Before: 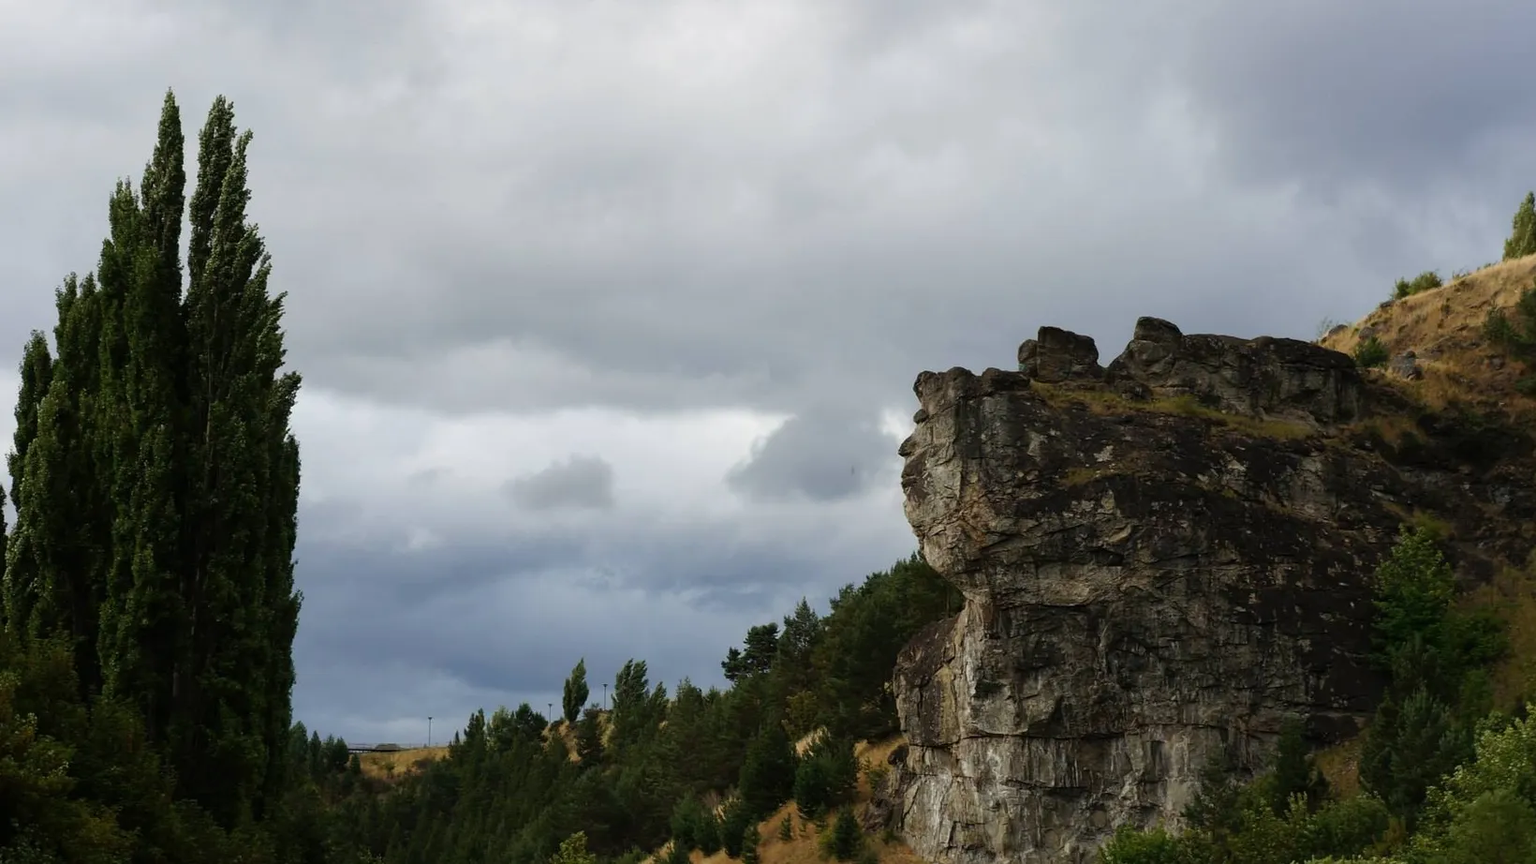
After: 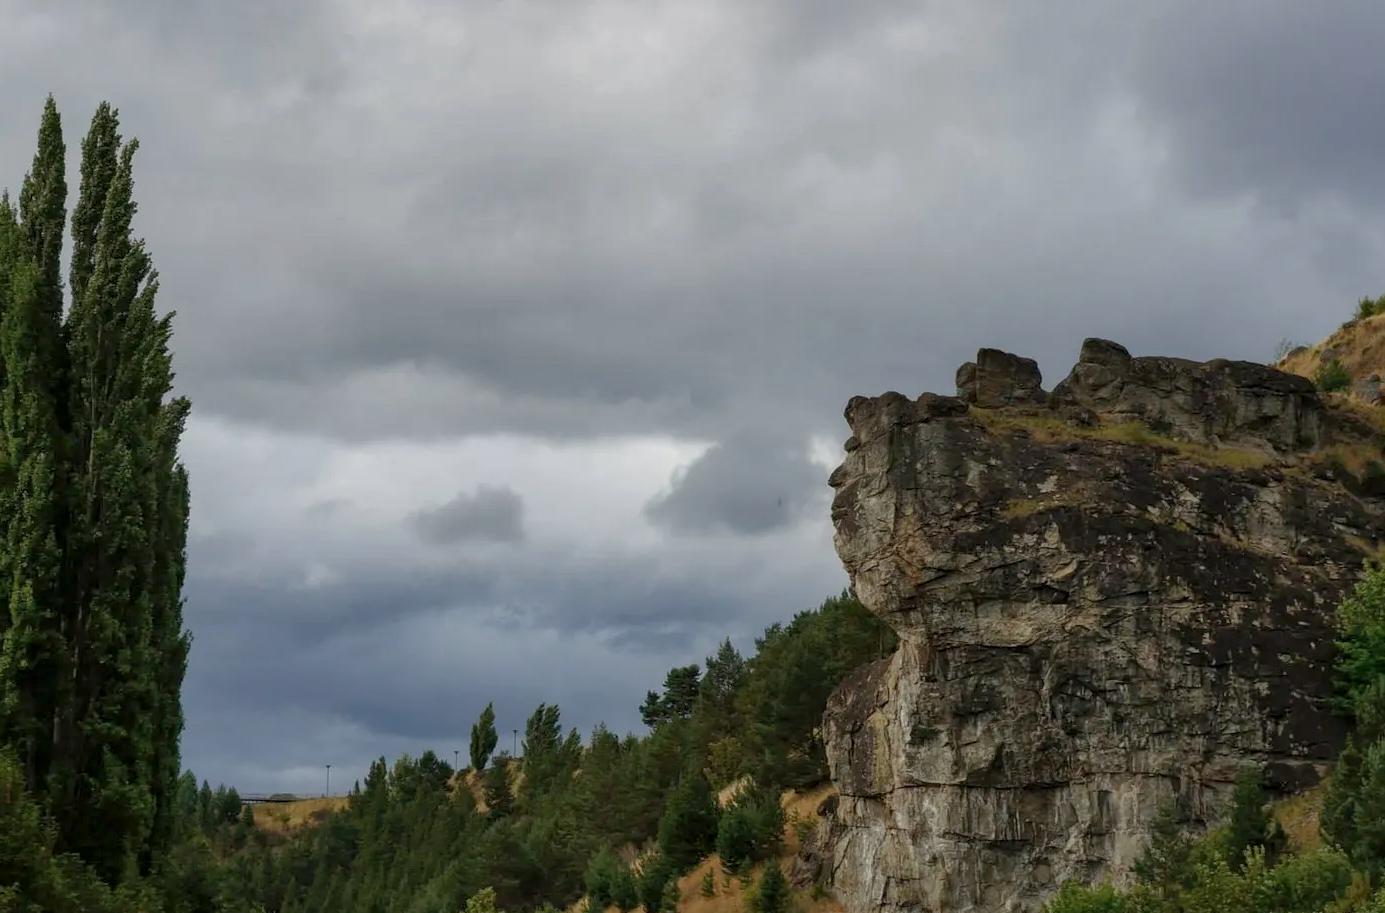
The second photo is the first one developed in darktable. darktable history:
tone equalizer: -8 EV 0.231 EV, -7 EV 0.427 EV, -6 EV 0.435 EV, -5 EV 0.232 EV, -3 EV -0.274 EV, -2 EV -0.427 EV, -1 EV -0.398 EV, +0 EV -0.233 EV
shadows and highlights: on, module defaults
exposure: compensate exposure bias true, compensate highlight preservation false
crop: left 8.021%, right 7.481%
local contrast: on, module defaults
